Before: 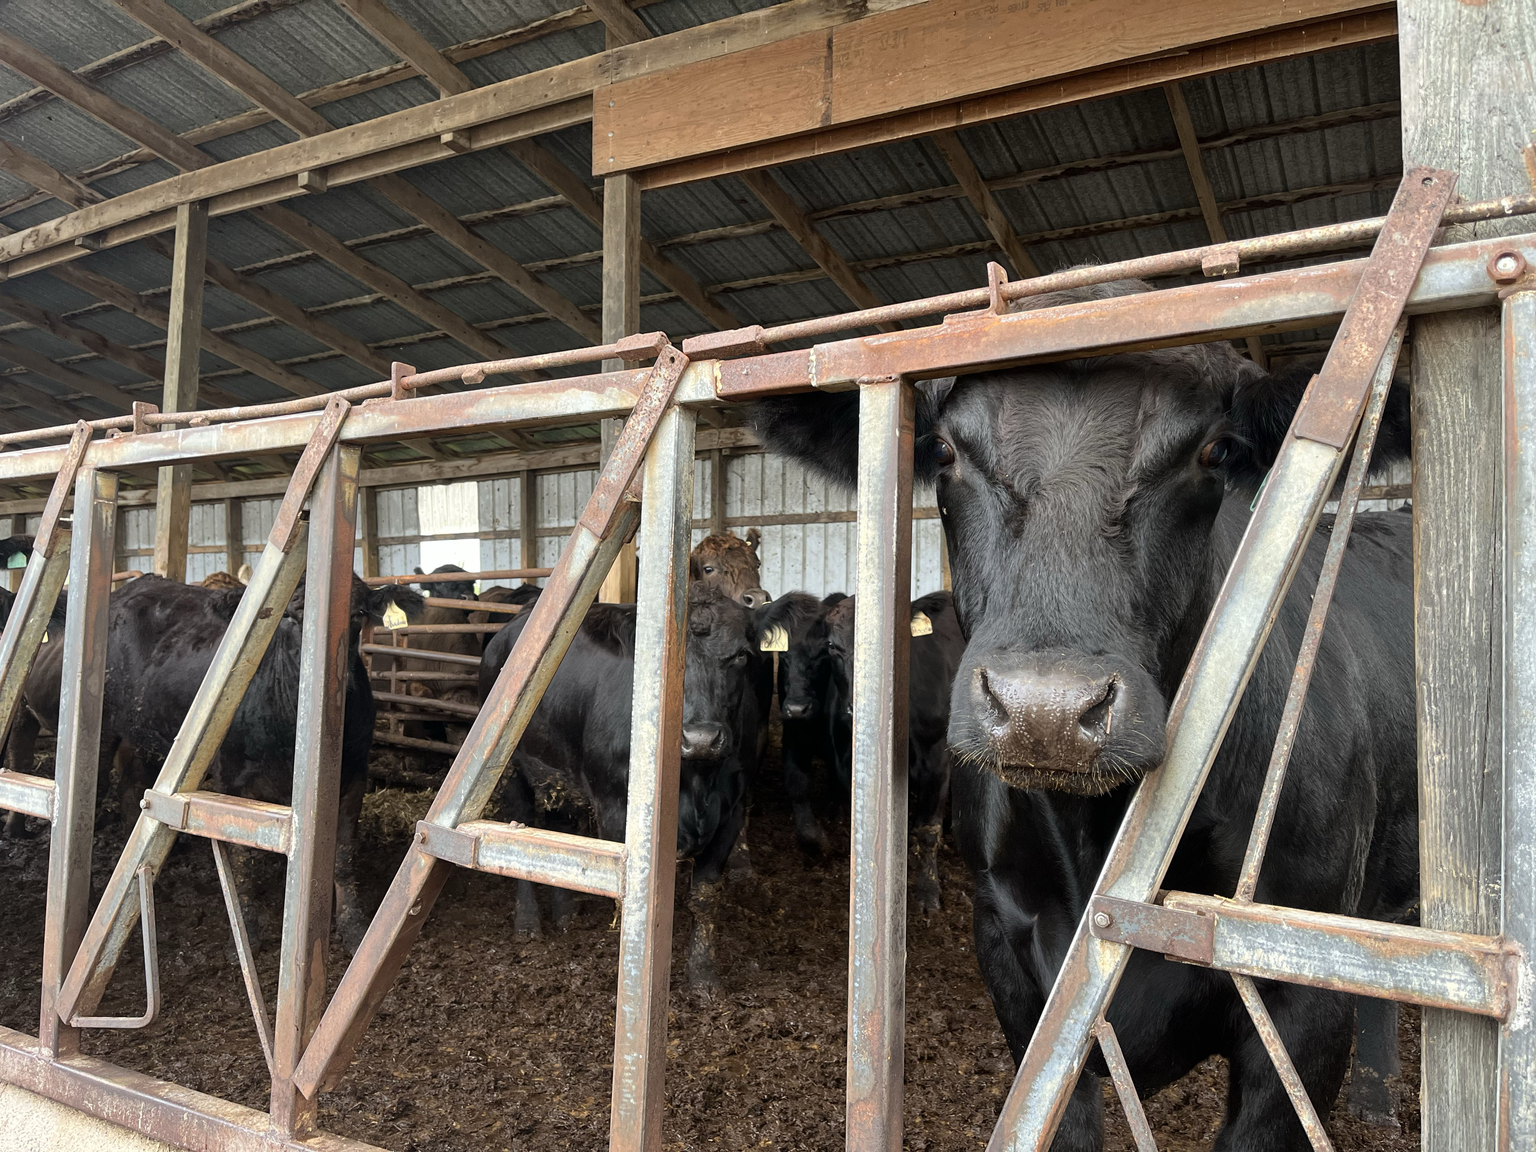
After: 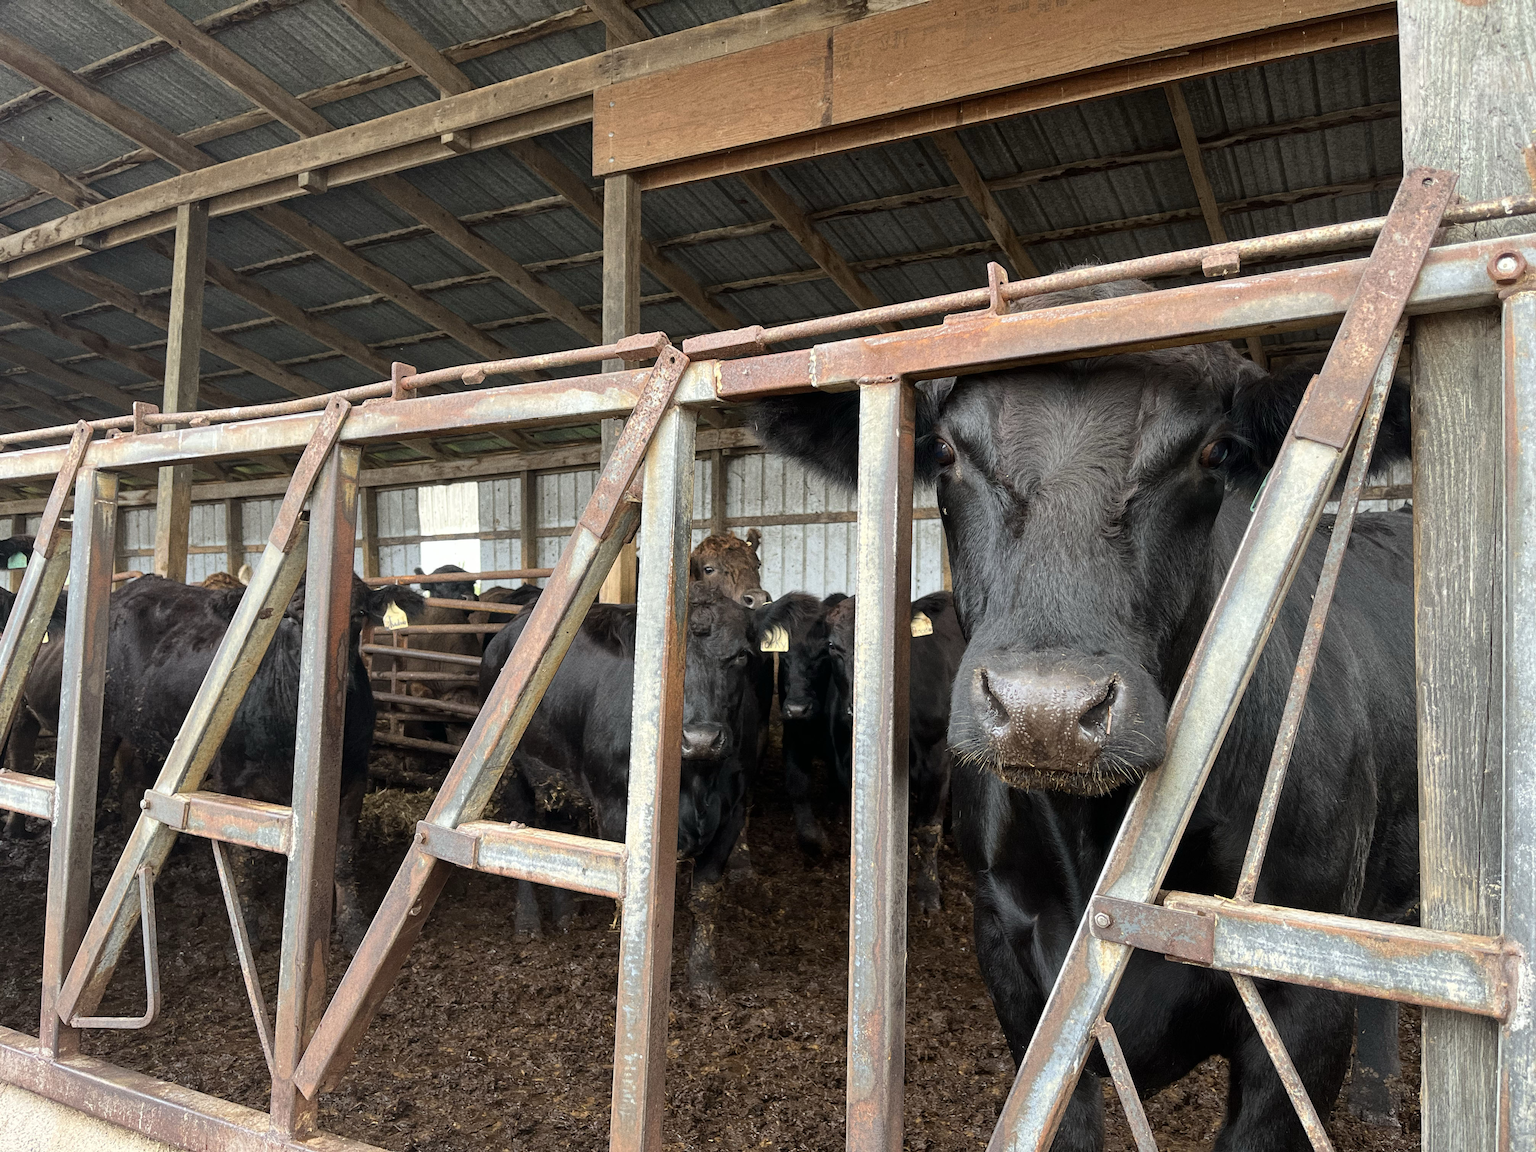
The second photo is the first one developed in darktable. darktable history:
exposure: compensate highlight preservation false
grain: on, module defaults
